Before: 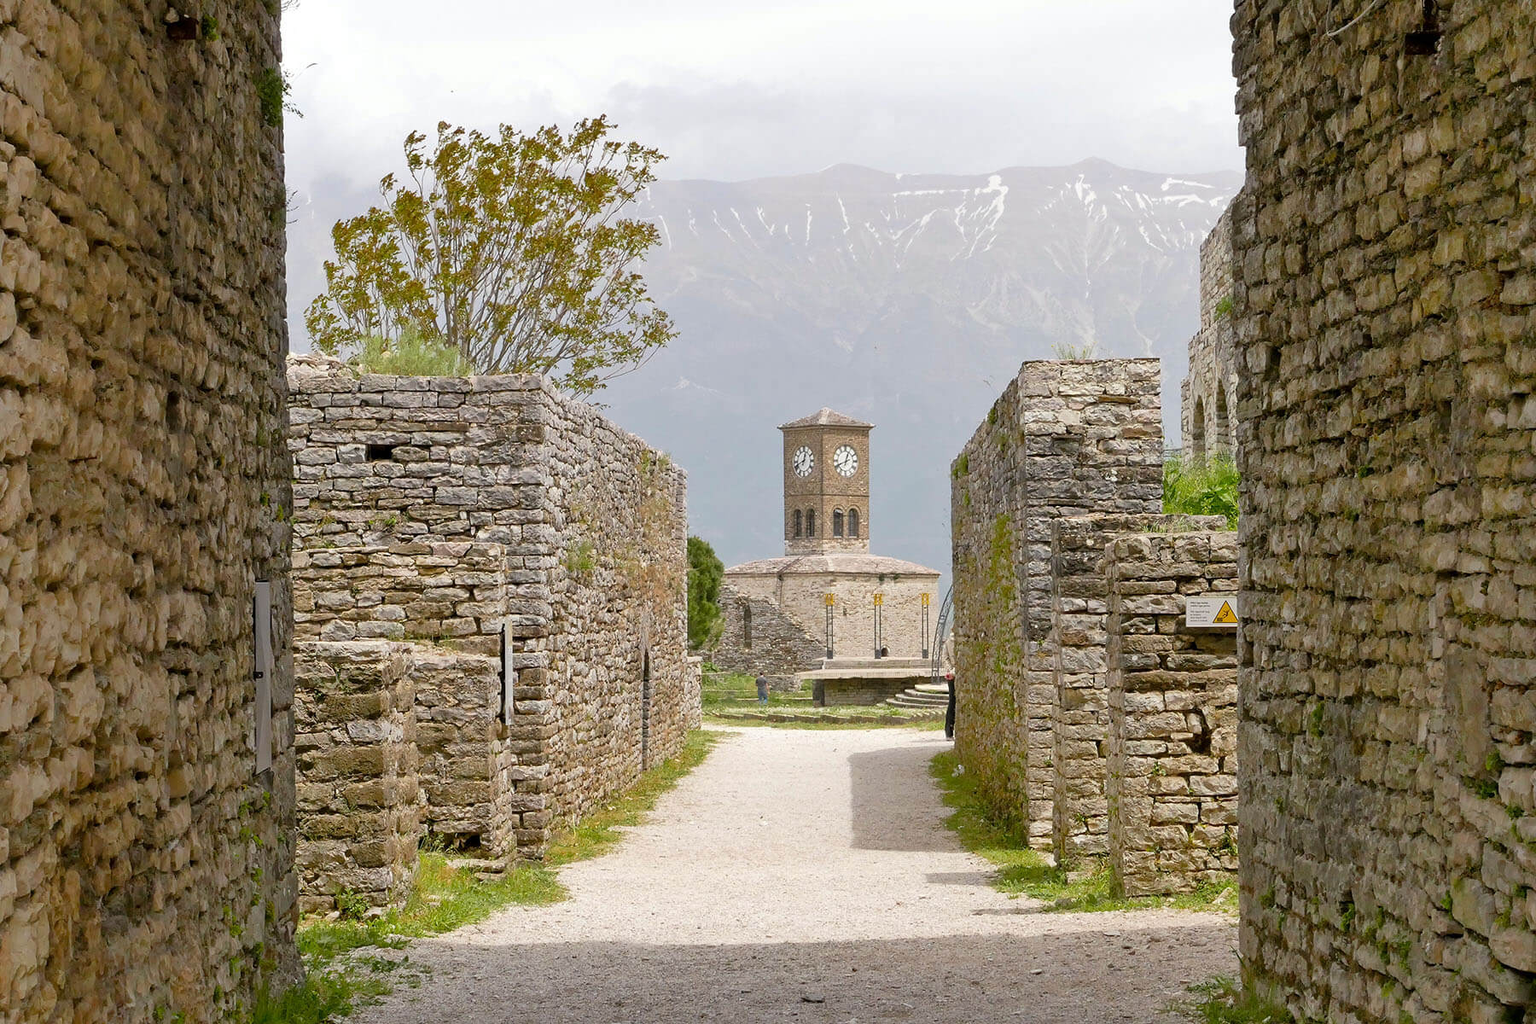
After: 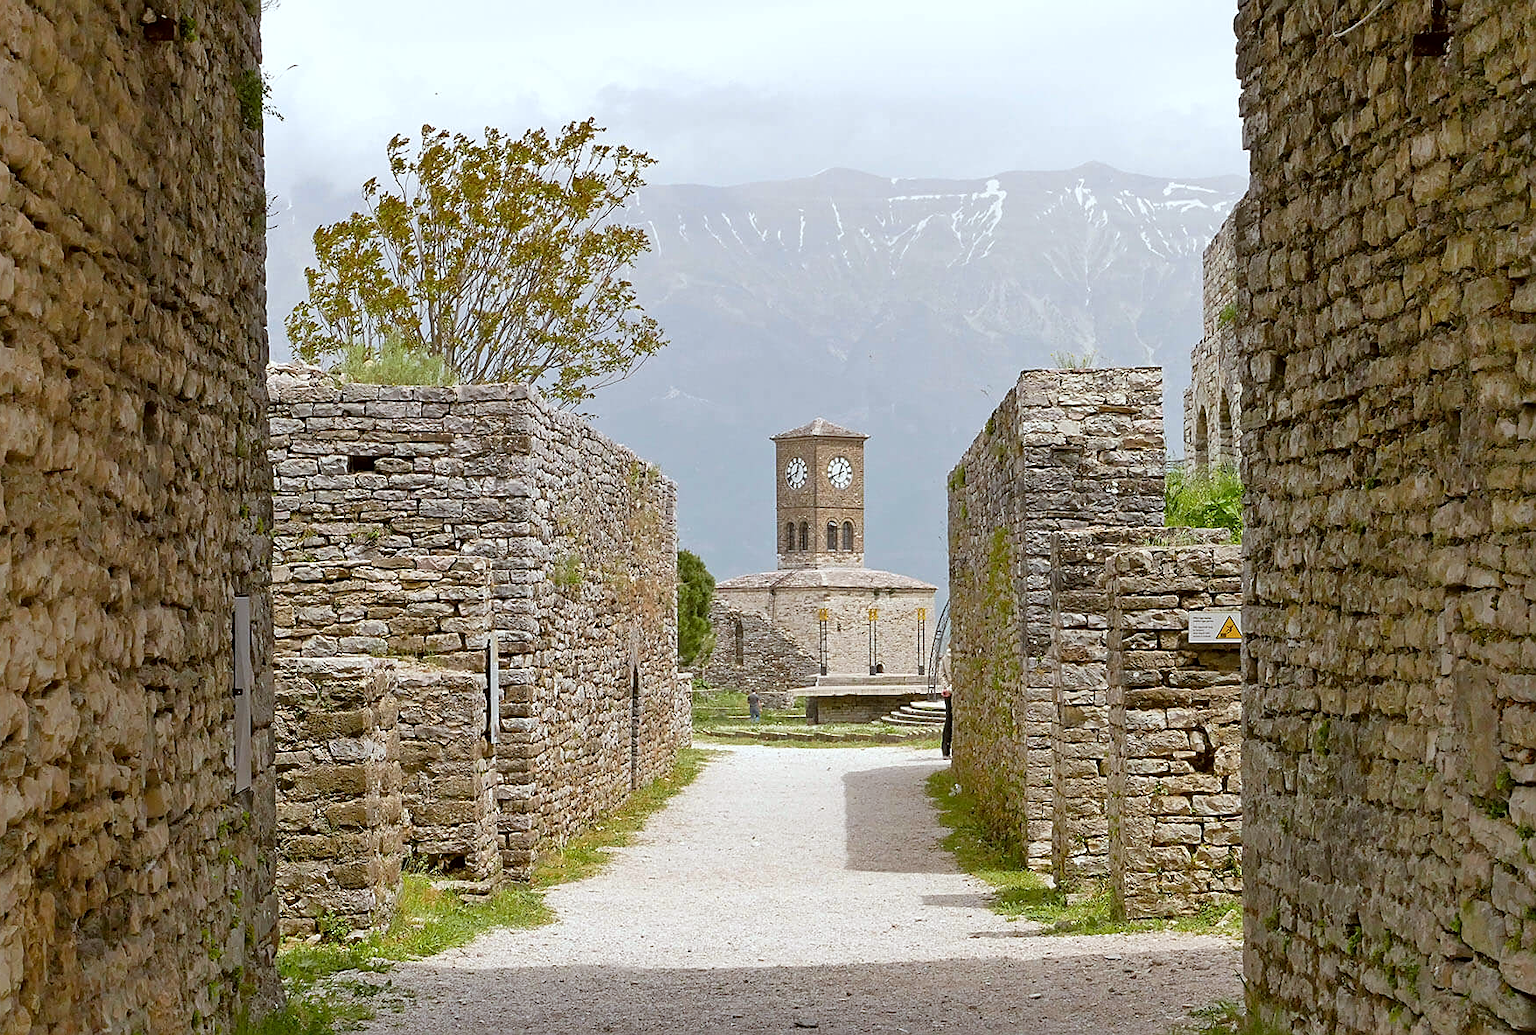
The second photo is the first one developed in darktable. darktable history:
sharpen: on, module defaults
crop and rotate: left 1.774%, right 0.633%, bottom 1.28%
color correction: highlights a* -3.28, highlights b* -6.24, shadows a* 3.1, shadows b* 5.19
